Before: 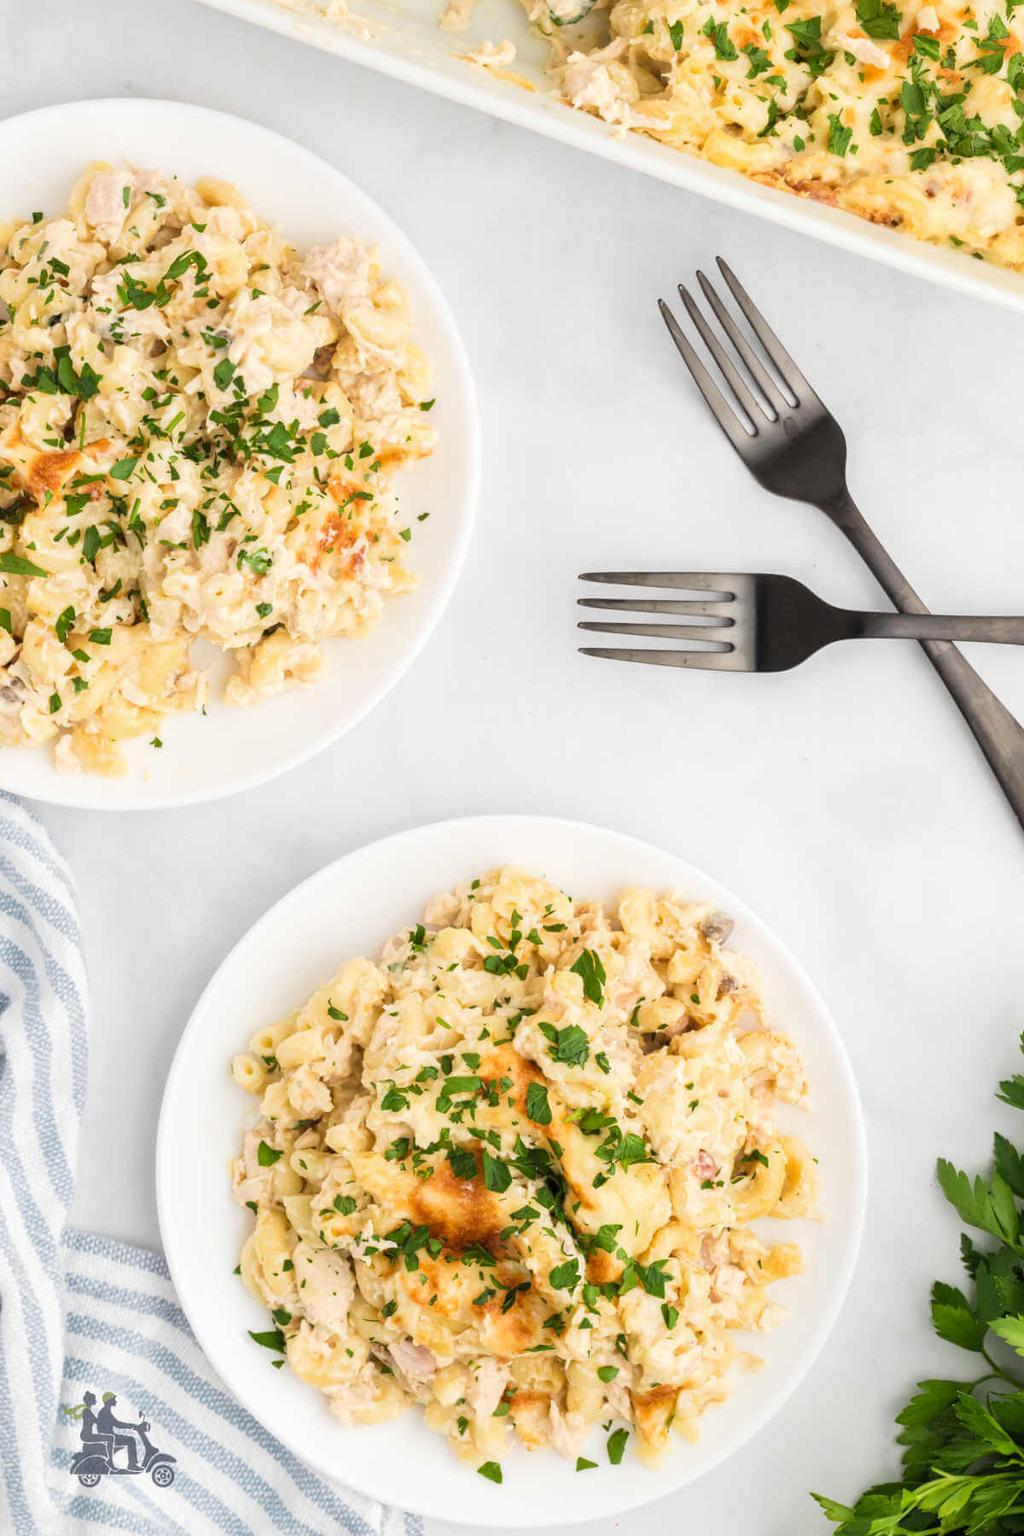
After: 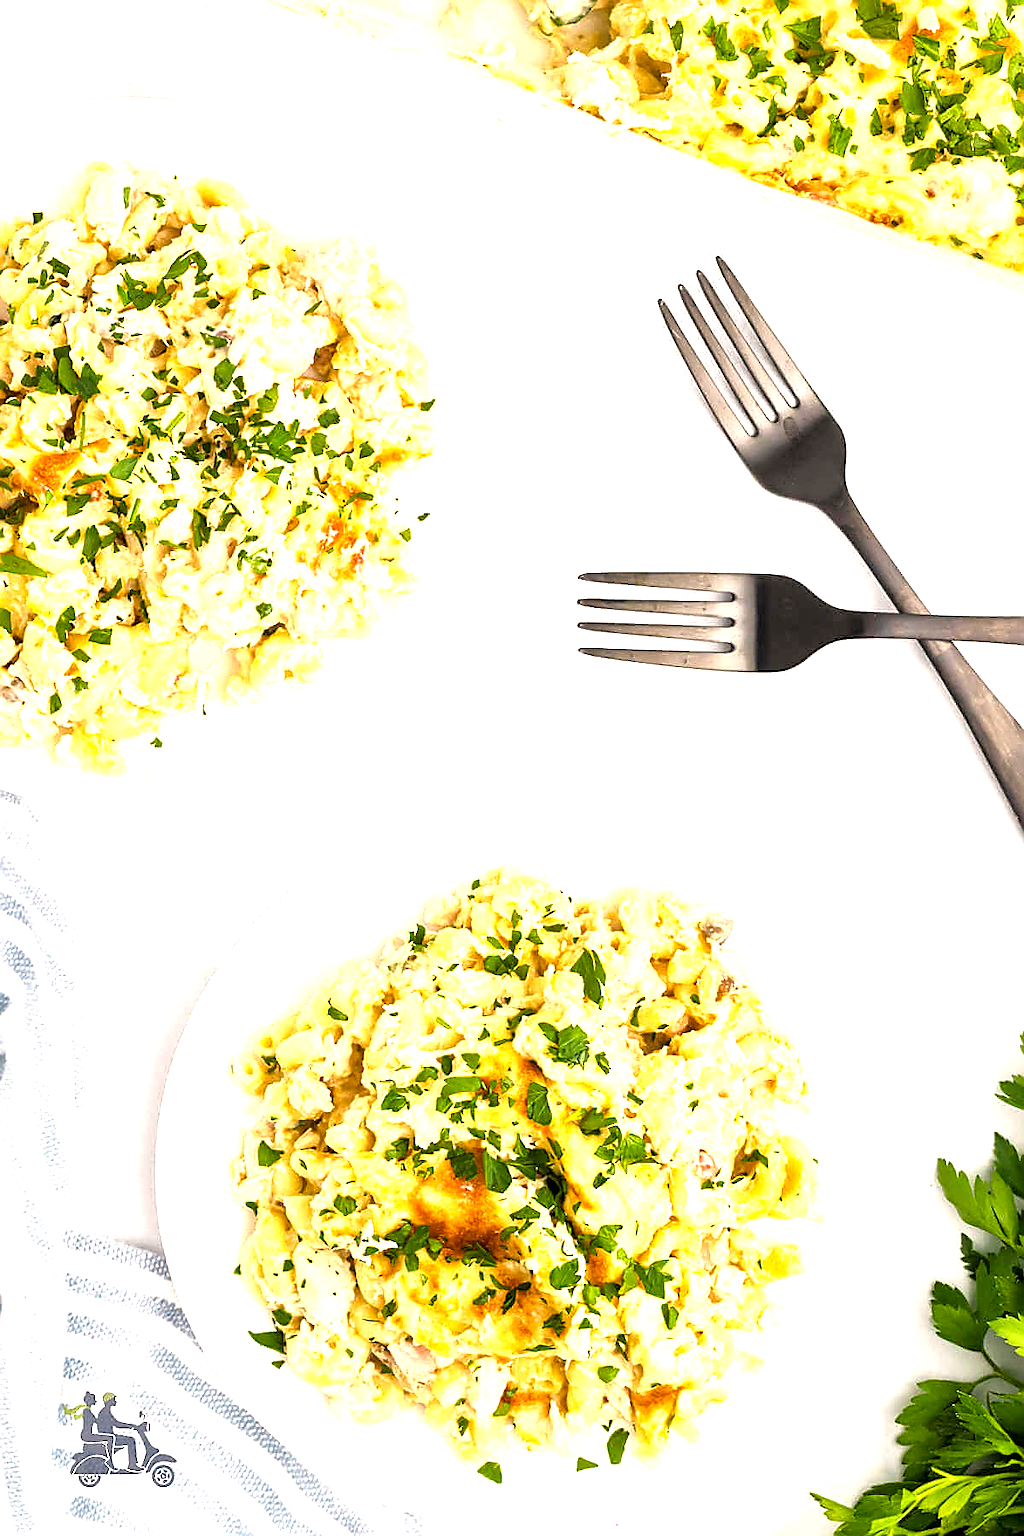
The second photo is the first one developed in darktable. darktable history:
tone equalizer: -8 EV -0.432 EV, -7 EV -0.381 EV, -6 EV -0.31 EV, -5 EV -0.217 EV, -3 EV 0.248 EV, -2 EV 0.346 EV, -1 EV 0.381 EV, +0 EV 0.442 EV
color balance rgb: shadows lift › hue 87.97°, highlights gain › chroma 1.729%, highlights gain › hue 55.69°, linear chroma grading › global chroma 14.876%, perceptual saturation grading › global saturation 10.452%
exposure: black level correction 0.001, exposure 0.499 EV, compensate highlight preservation false
contrast brightness saturation: saturation -0.051
sharpen: radius 1.395, amount 1.243, threshold 0.824
local contrast: mode bilateral grid, contrast 25, coarseness 60, detail 150%, midtone range 0.2
